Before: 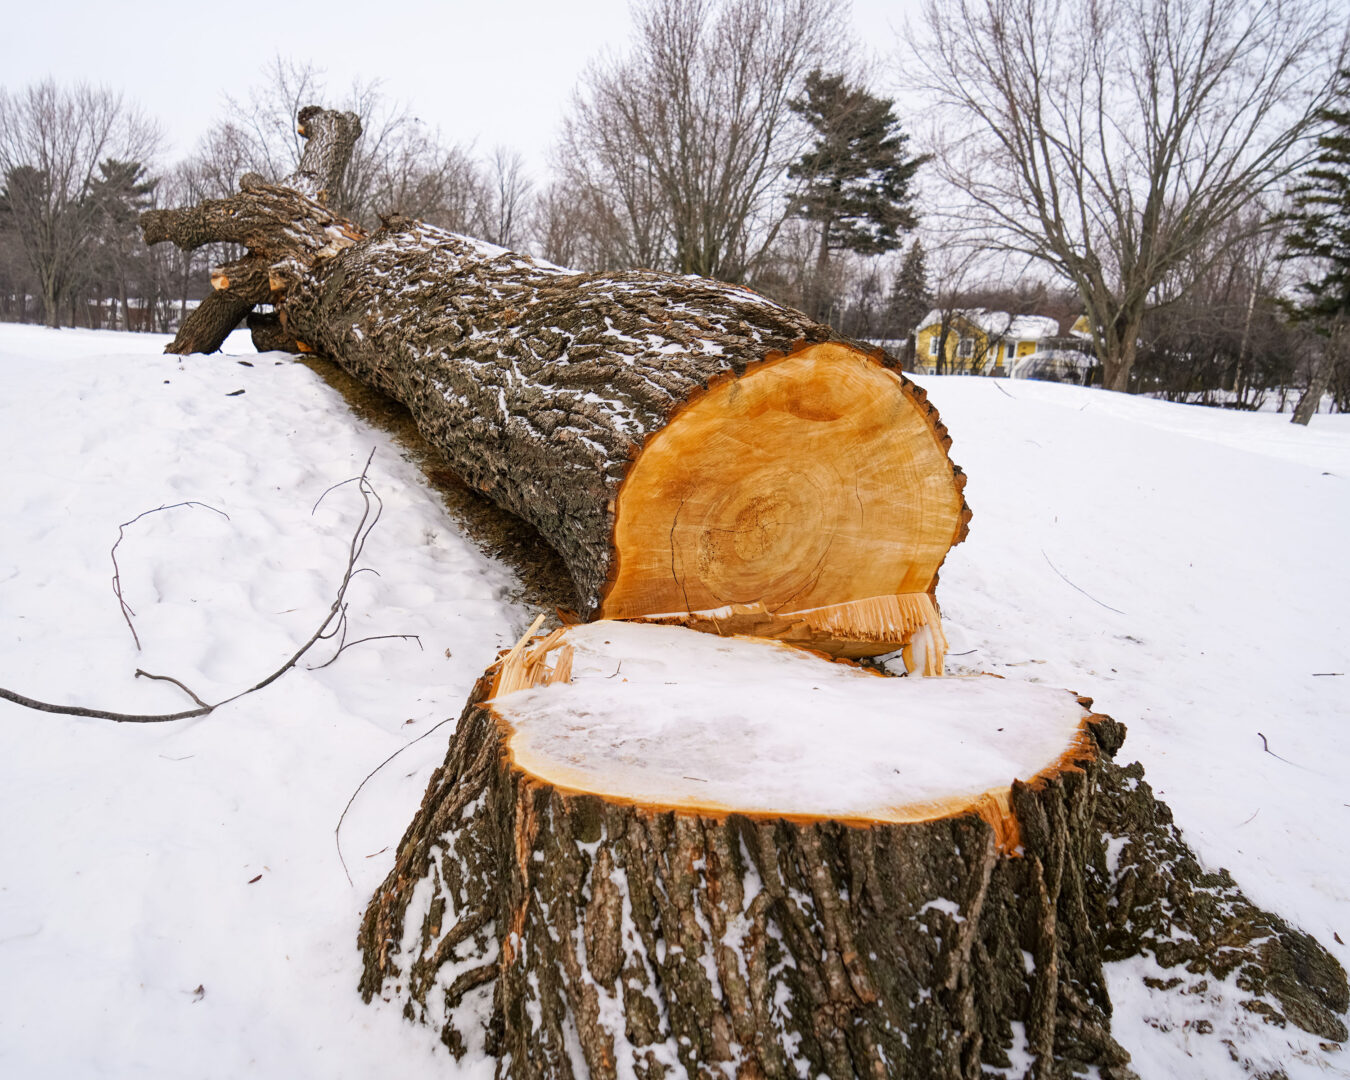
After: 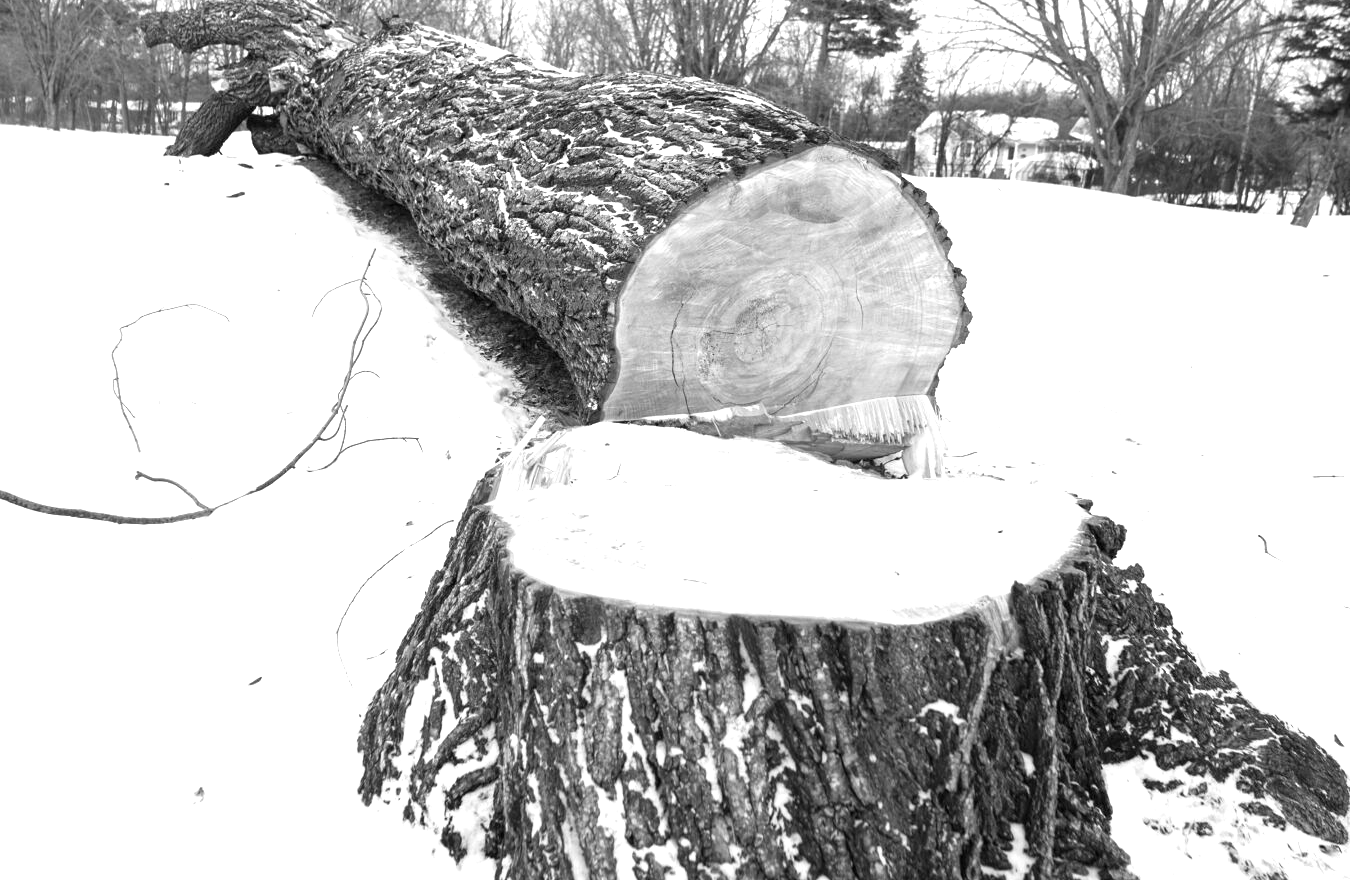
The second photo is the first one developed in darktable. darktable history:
exposure: black level correction 0, exposure 1 EV, compensate highlight preservation false
velvia: on, module defaults
crop and rotate: top 18.507%
contrast brightness saturation: saturation -1
